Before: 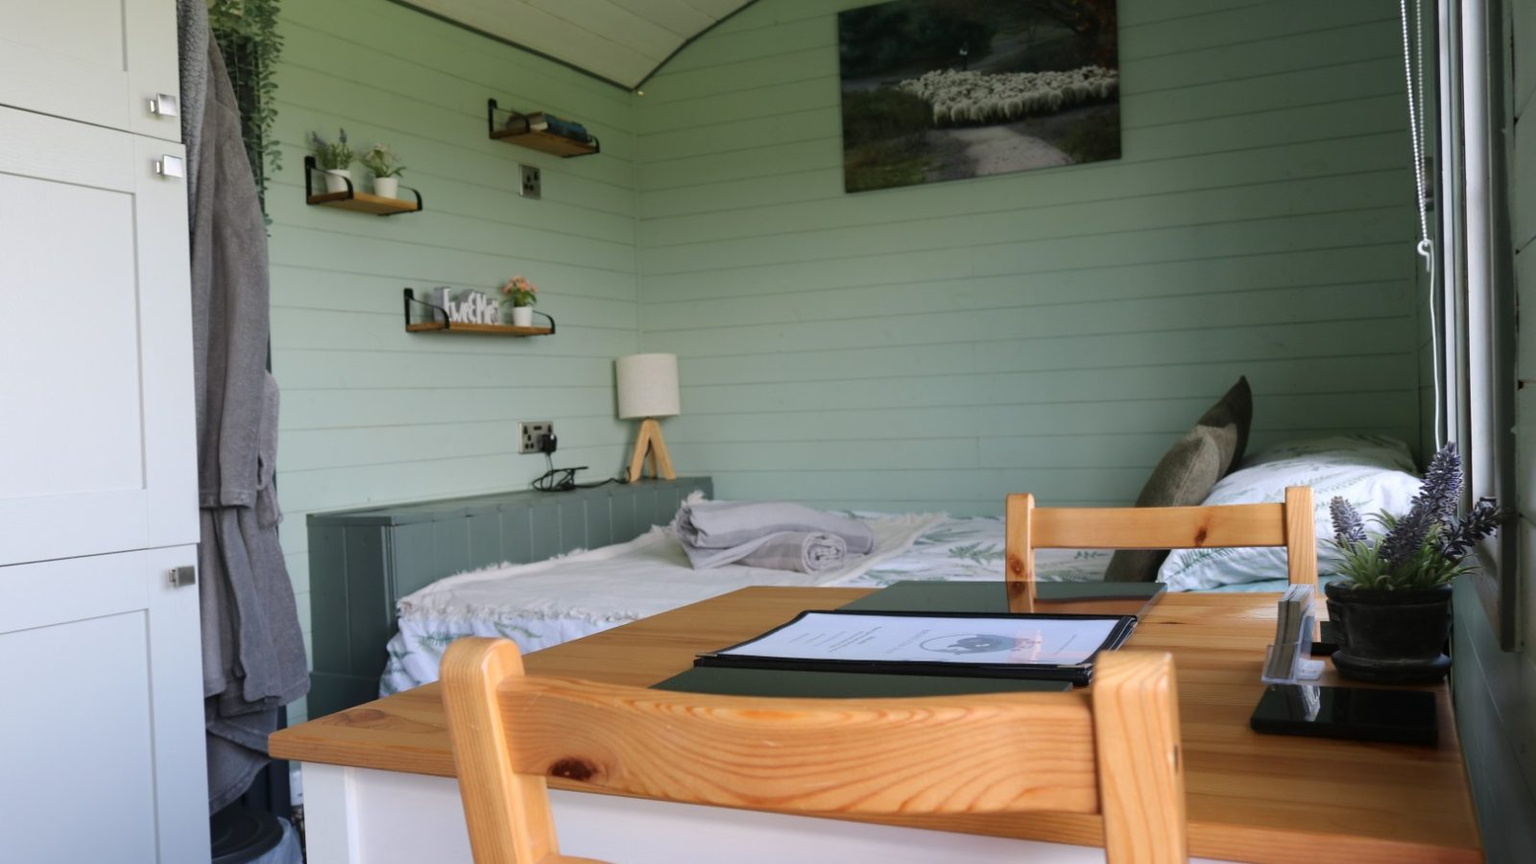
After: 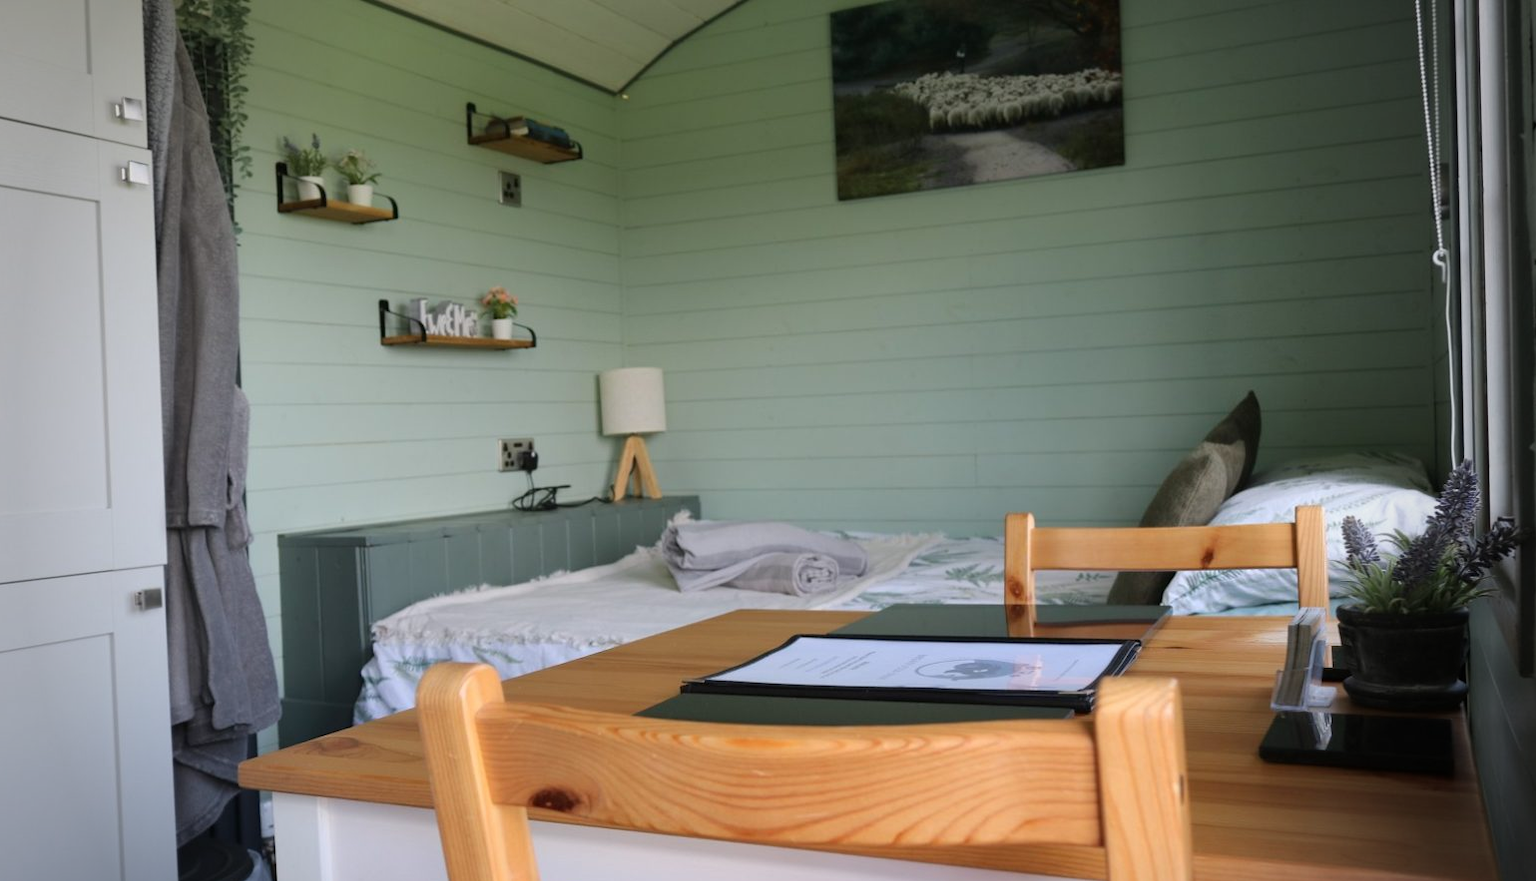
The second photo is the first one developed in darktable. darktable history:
vignetting: fall-off start 69.09%, fall-off radius 29.66%, brightness -0.412, saturation -0.303, width/height ratio 0.991, shape 0.861, unbound false
crop and rotate: left 2.598%, right 1.197%, bottom 1.838%
levels: gray 50.73%
